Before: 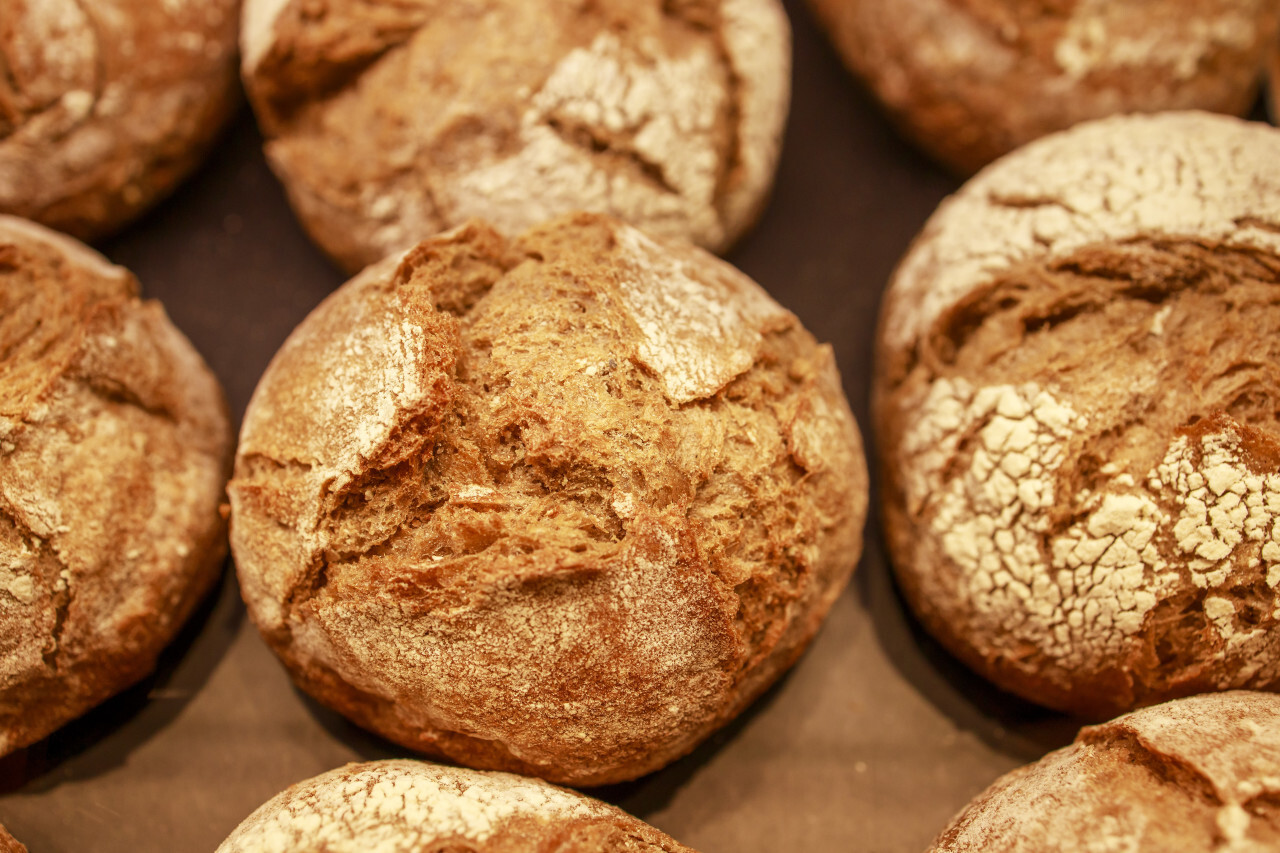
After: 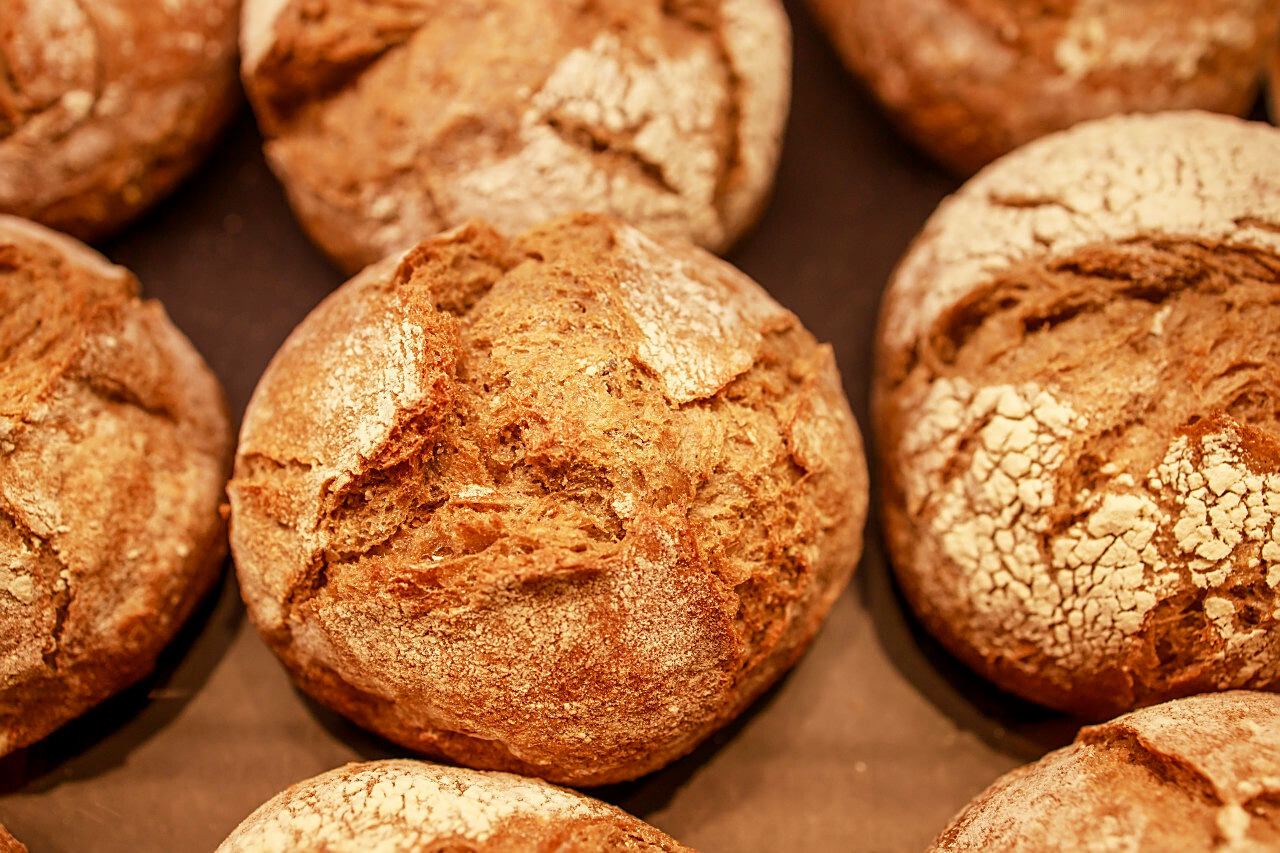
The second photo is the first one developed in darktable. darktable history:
exposure: exposure -0.064 EV, compensate exposure bias true, compensate highlight preservation false
sharpen: on, module defaults
